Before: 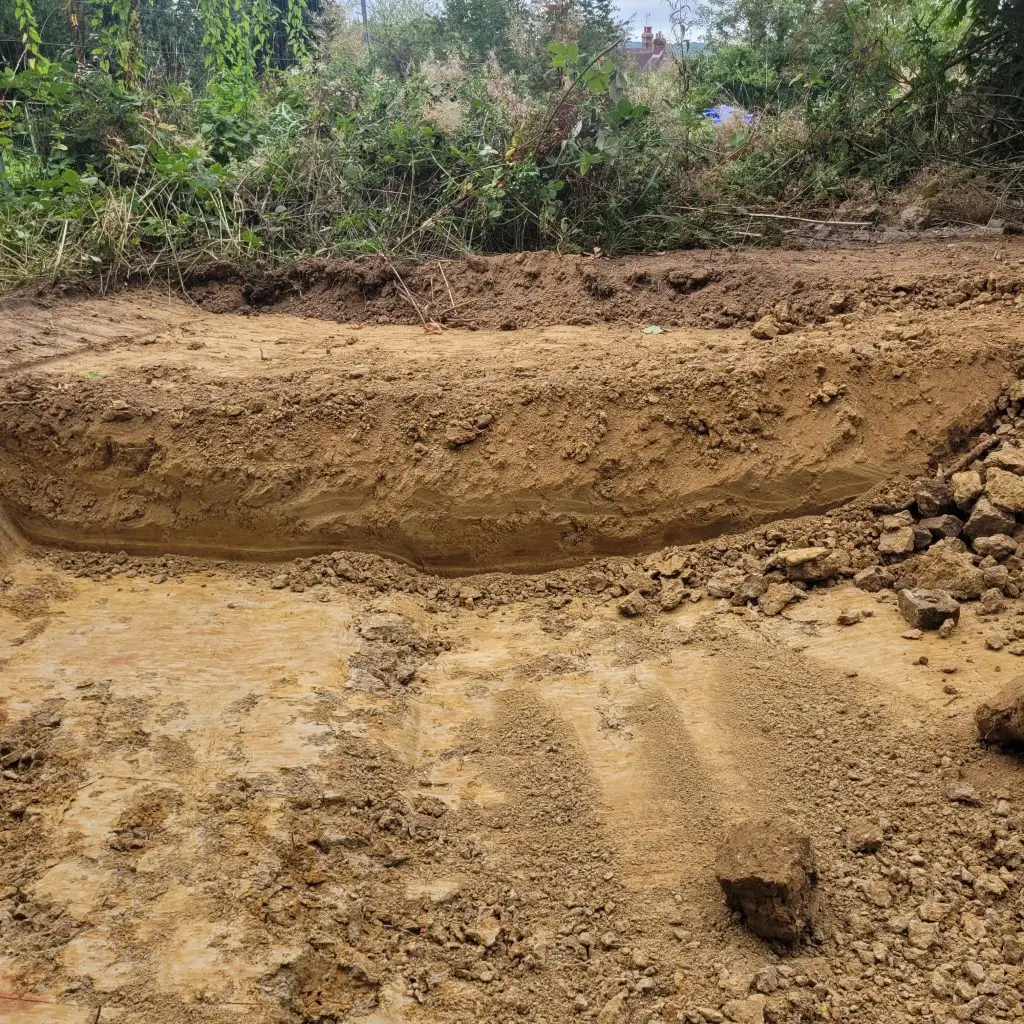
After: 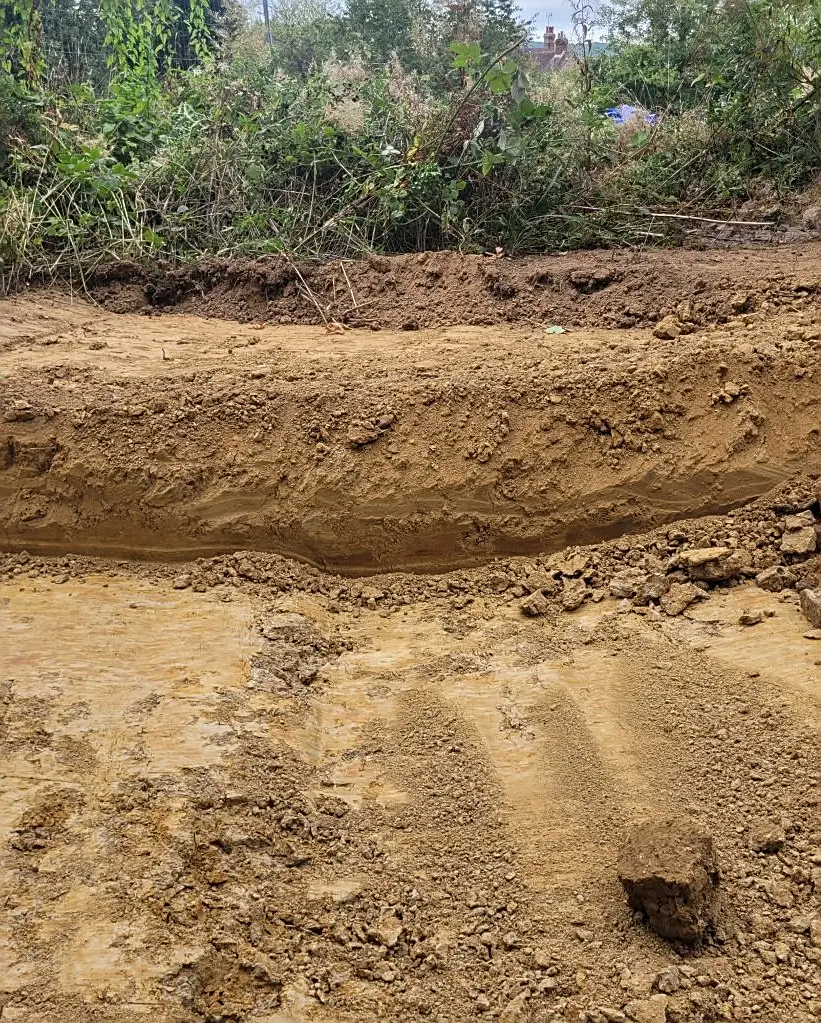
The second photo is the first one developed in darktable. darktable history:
exposure: black level correction 0, compensate exposure bias true, compensate highlight preservation false
sharpen: on, module defaults
crop and rotate: left 9.597%, right 10.195%
